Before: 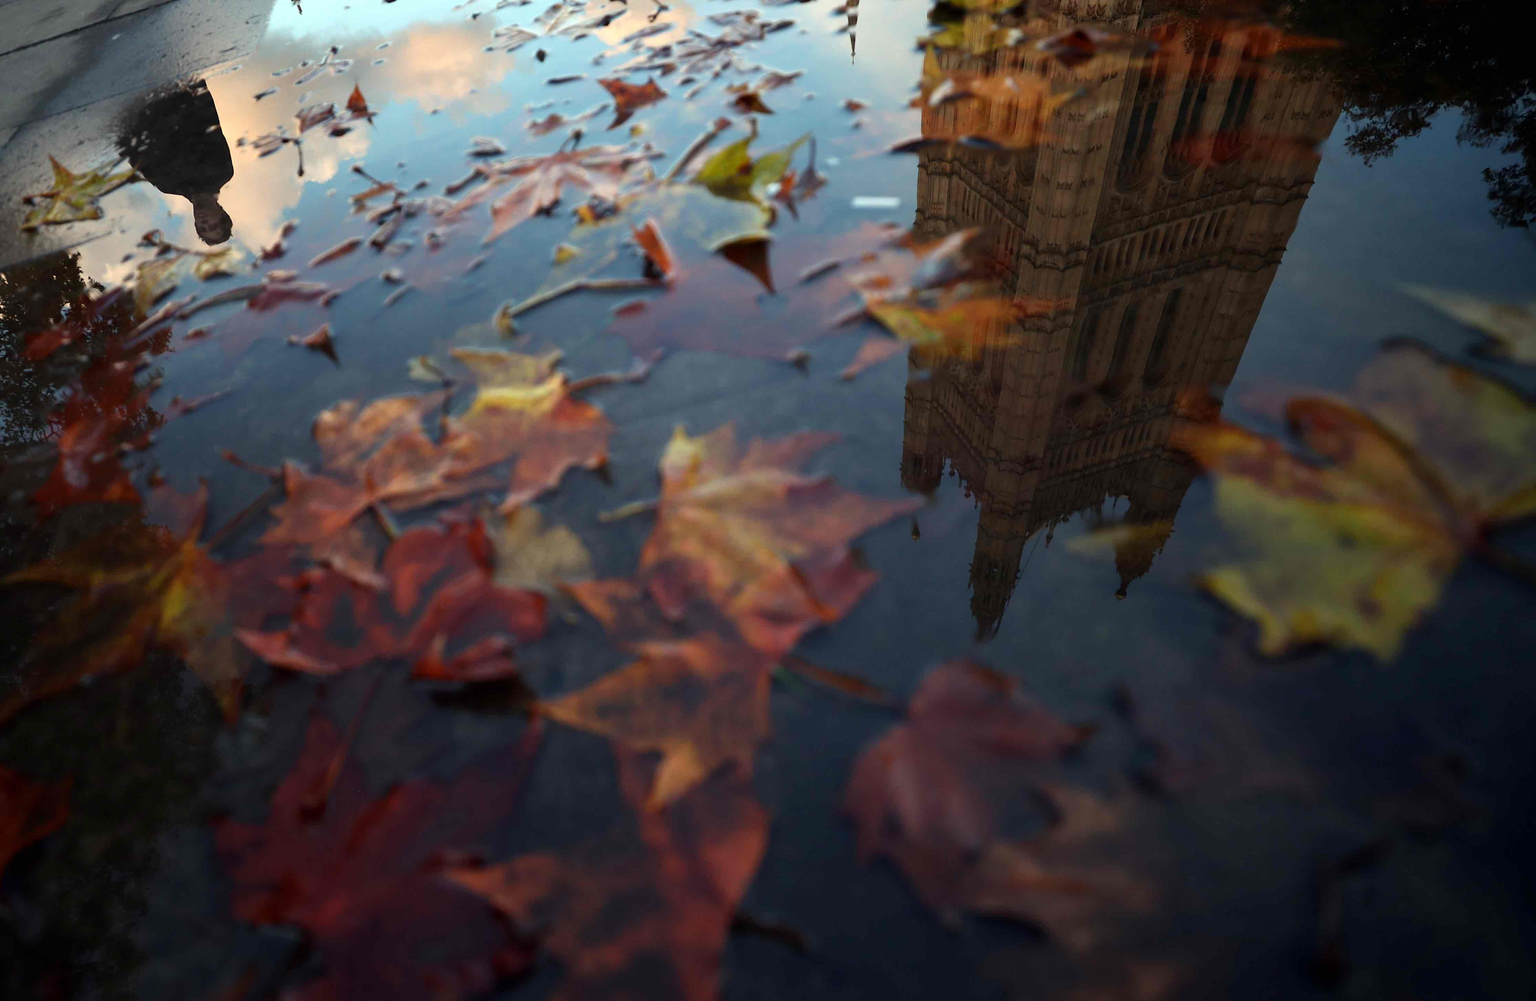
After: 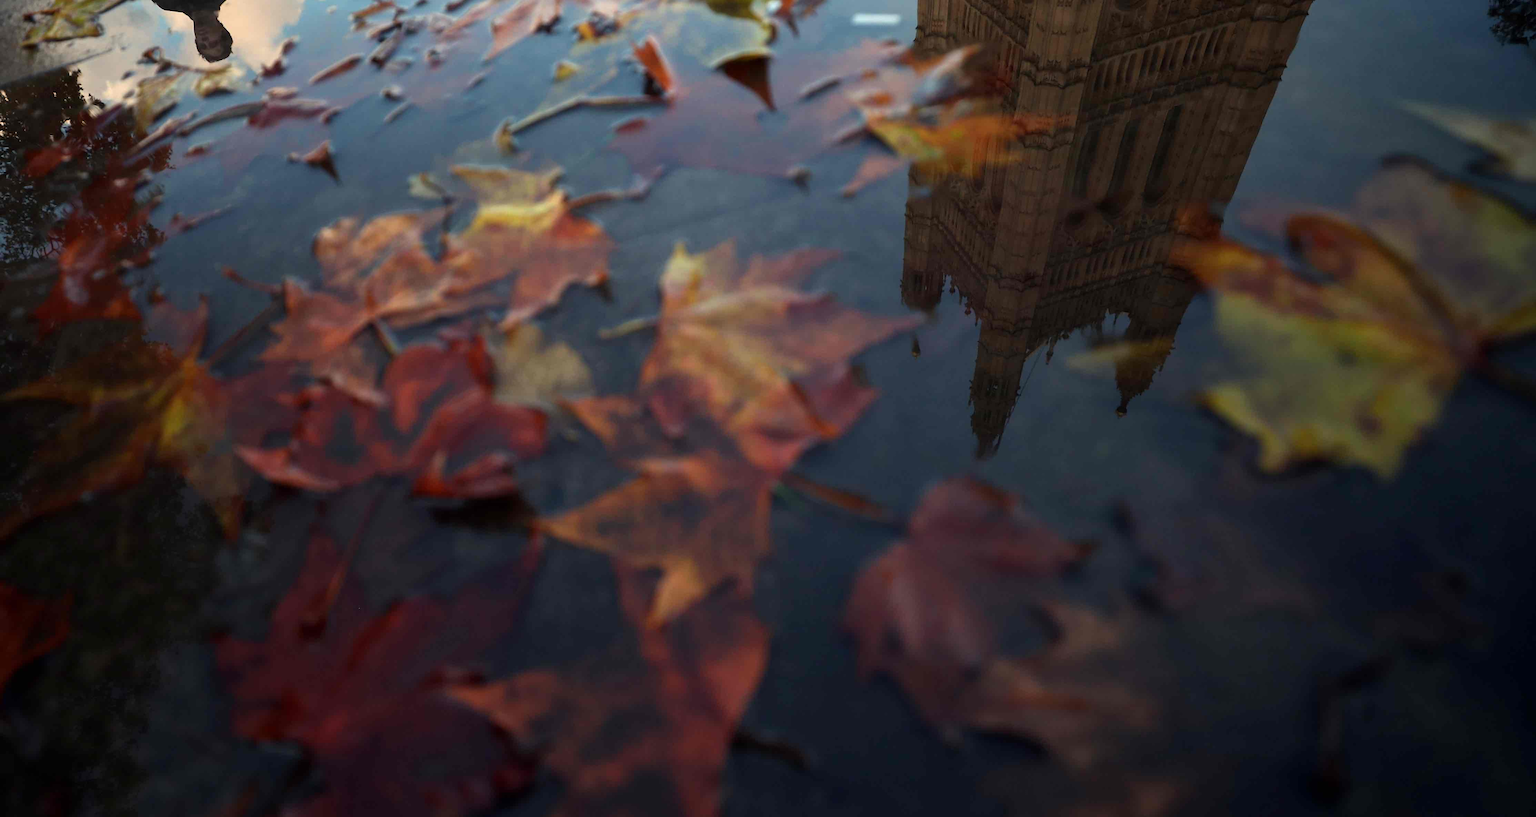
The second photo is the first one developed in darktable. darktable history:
crop and rotate: top 18.316%
